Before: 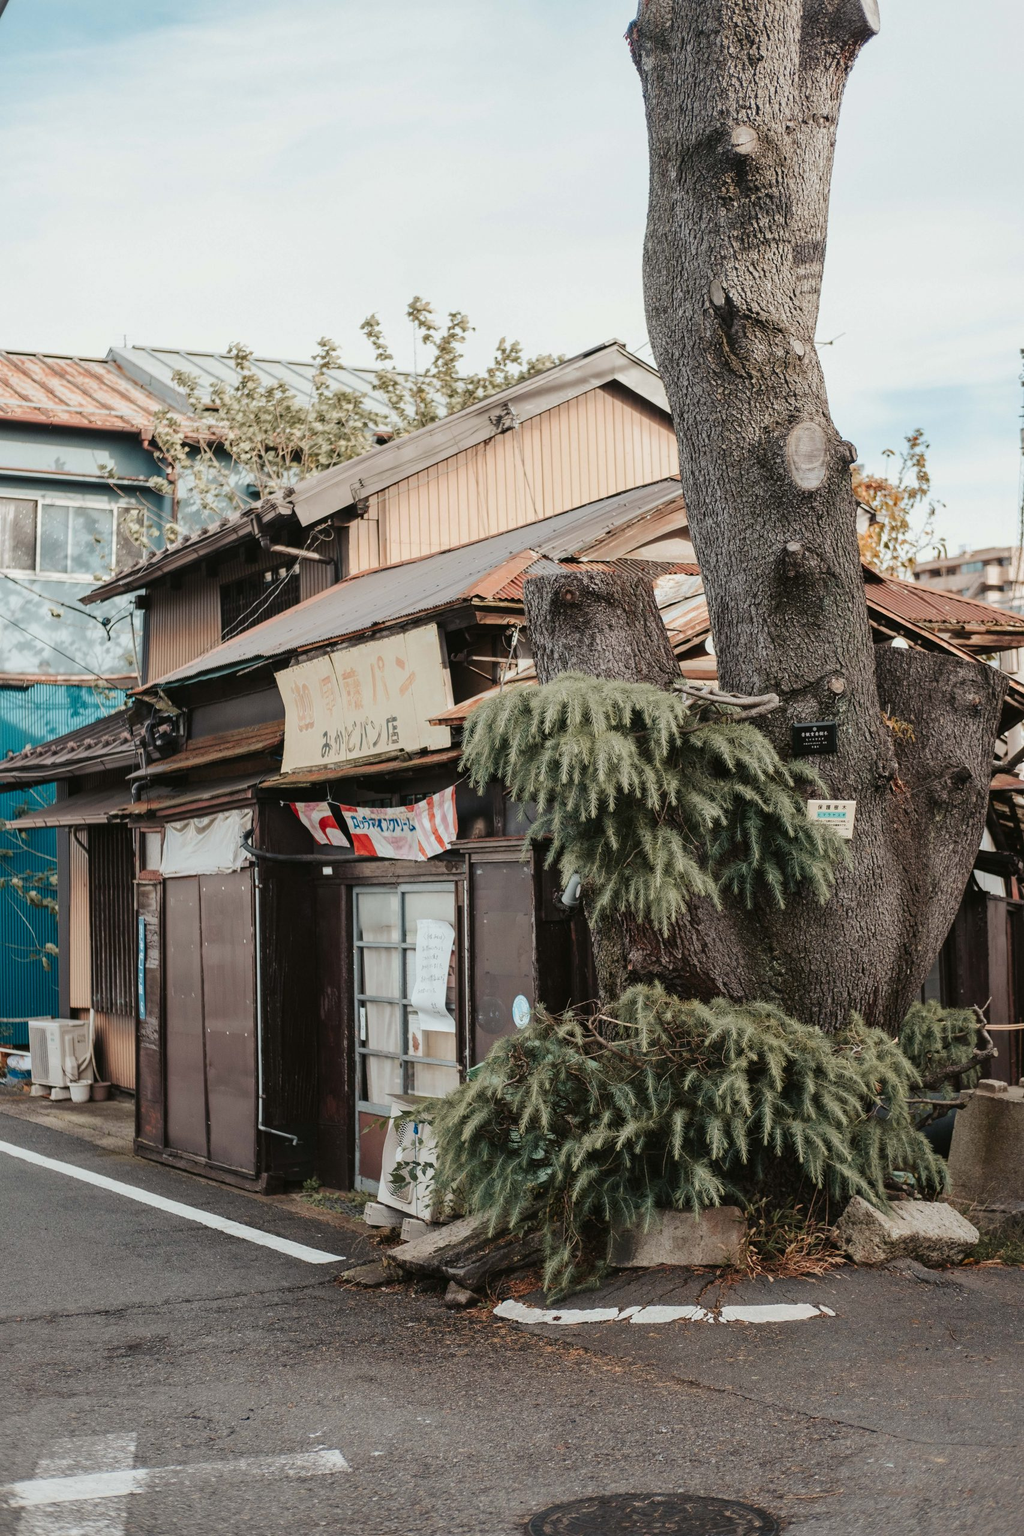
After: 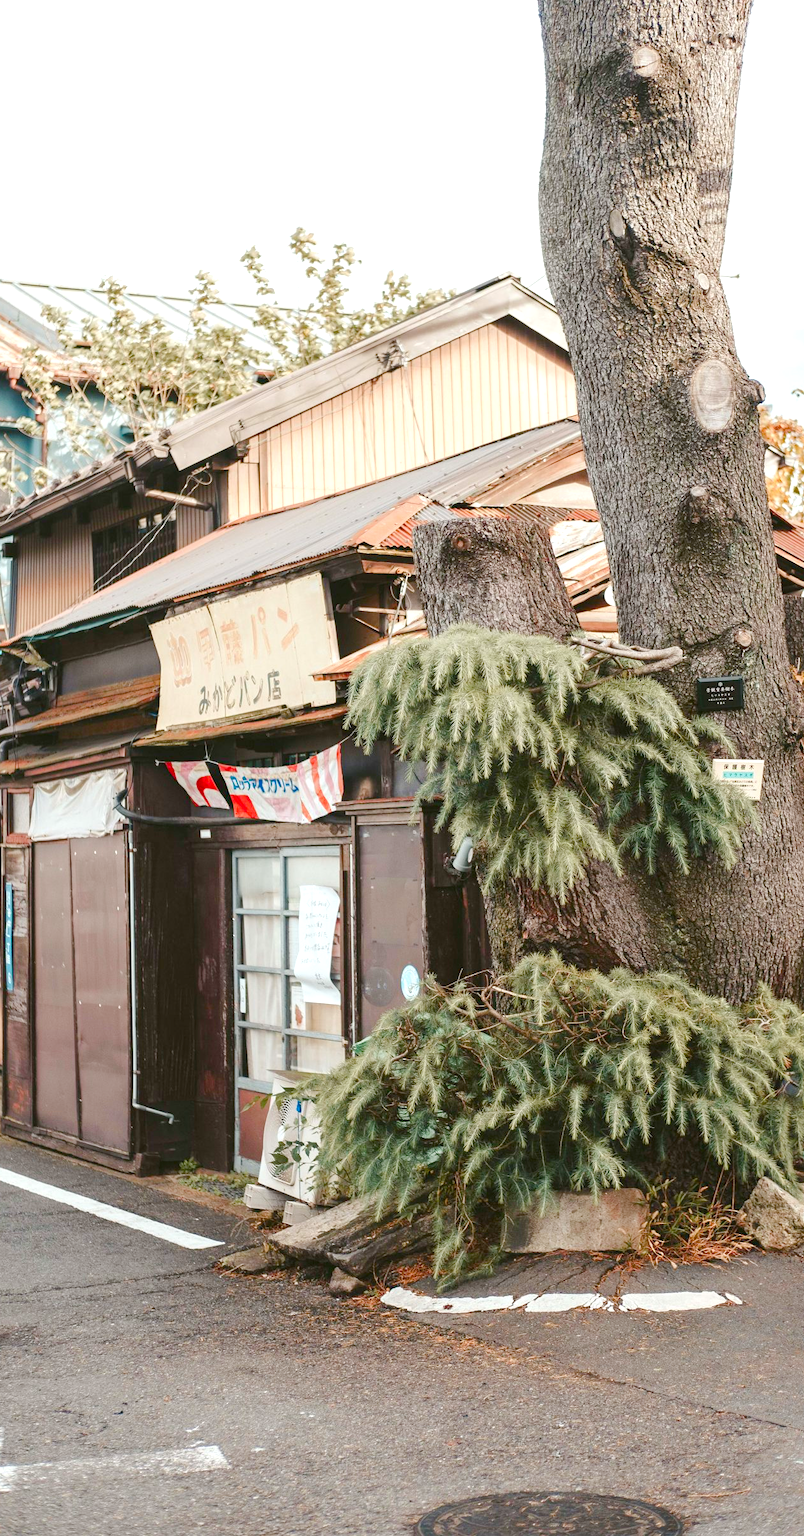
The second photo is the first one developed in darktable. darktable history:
exposure: exposure 0.943 EV, compensate exposure bias true, compensate highlight preservation false
sharpen: radius 2.891, amount 0.882, threshold 47.277
color balance rgb: perceptual saturation grading › global saturation 20%, perceptual saturation grading › highlights -25.898%, perceptual saturation grading › shadows 49.907%, perceptual brilliance grading › mid-tones 10.888%, perceptual brilliance grading › shadows 15.045%, contrast -9.528%
crop and rotate: left 13.041%, top 5.351%, right 12.585%
